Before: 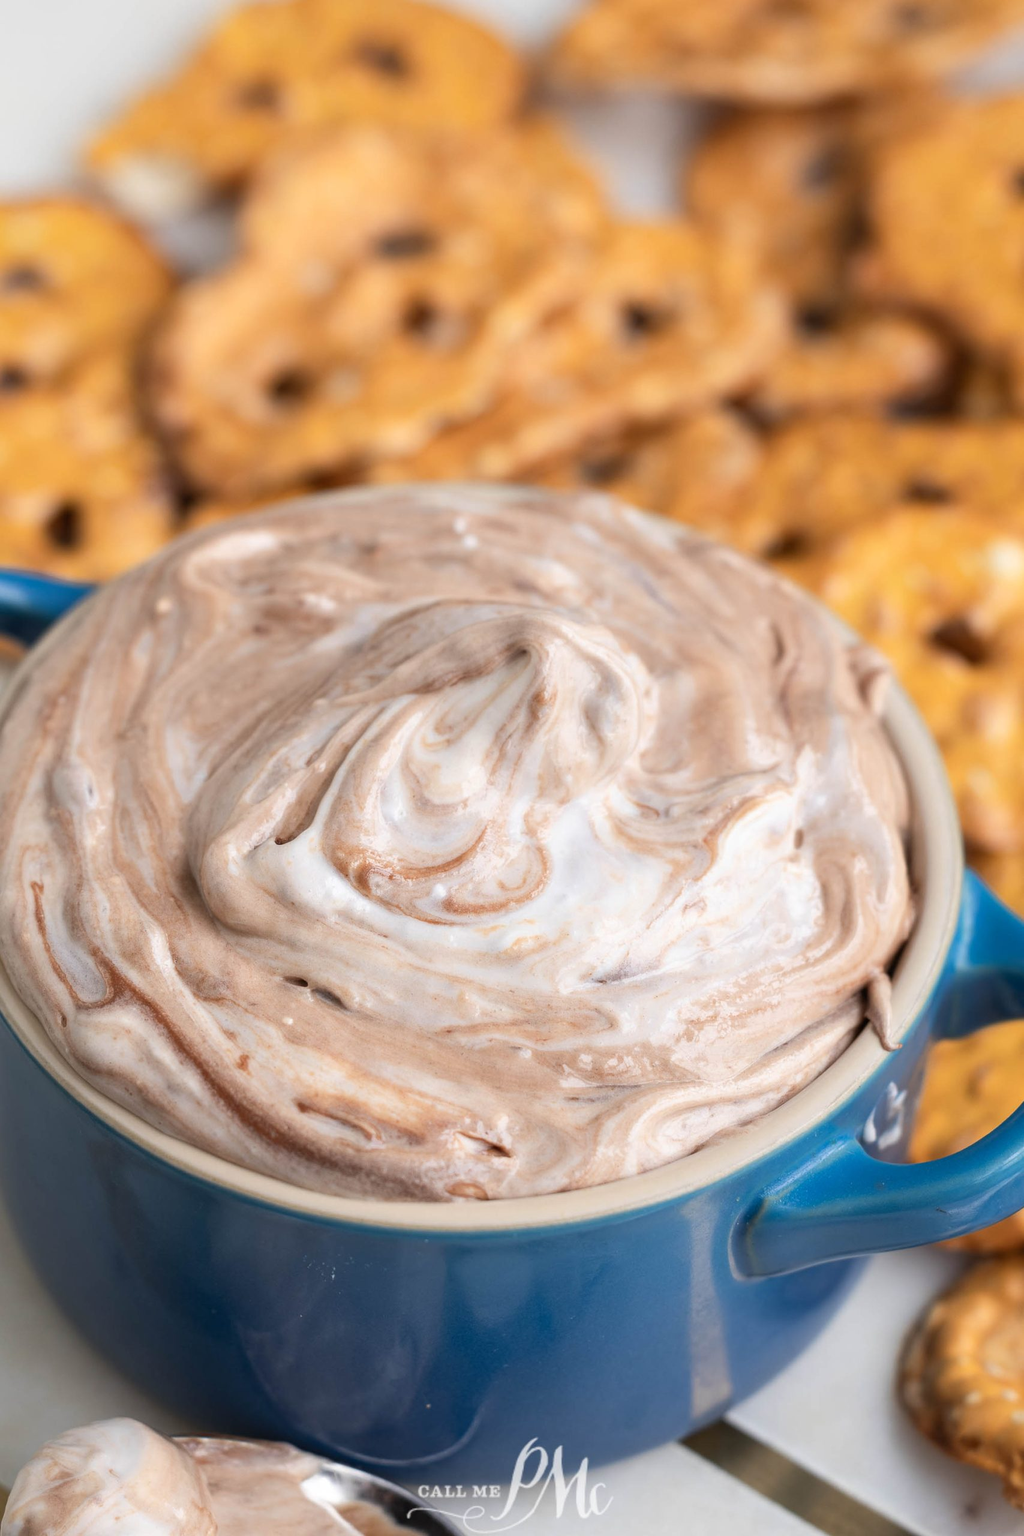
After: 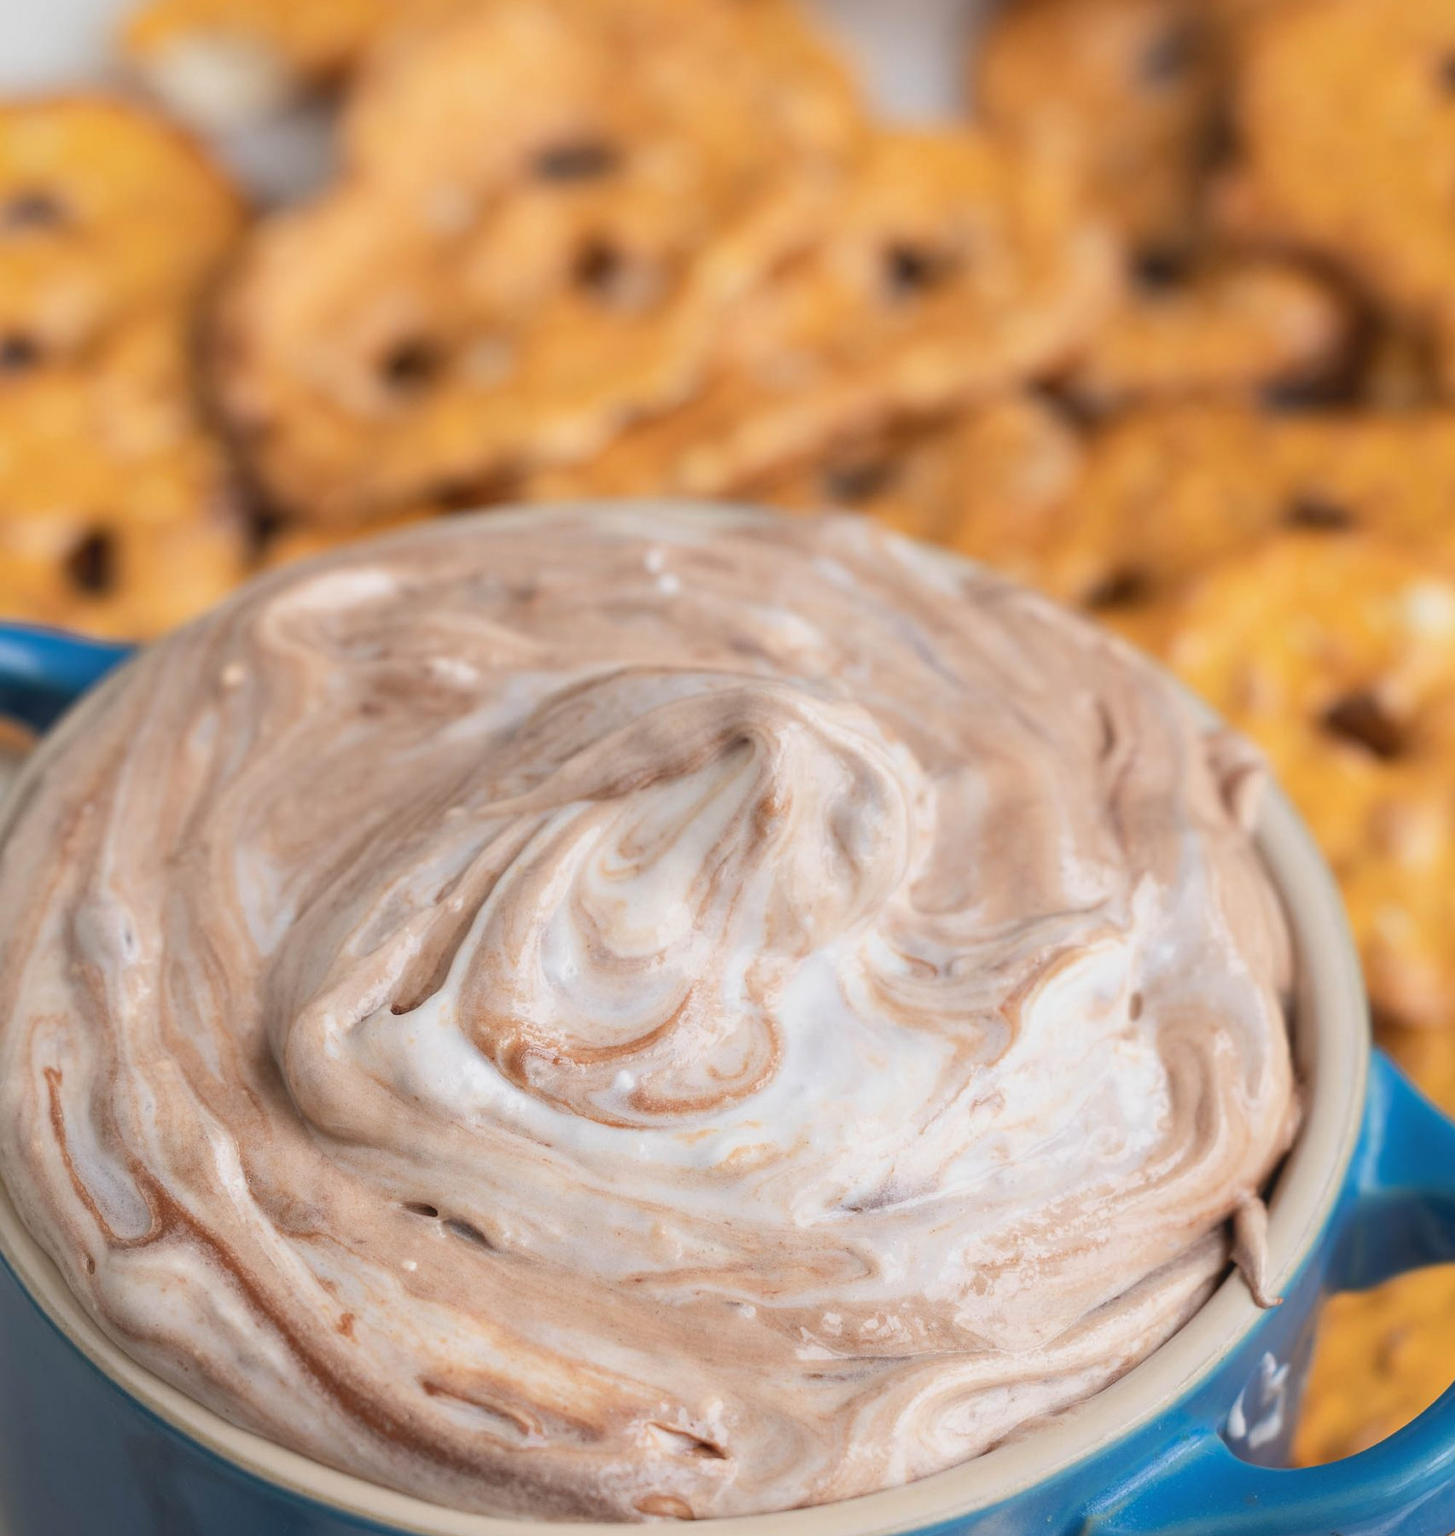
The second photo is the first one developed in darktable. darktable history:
contrast brightness saturation: contrast -0.108
crop and rotate: top 8.54%, bottom 21.101%
